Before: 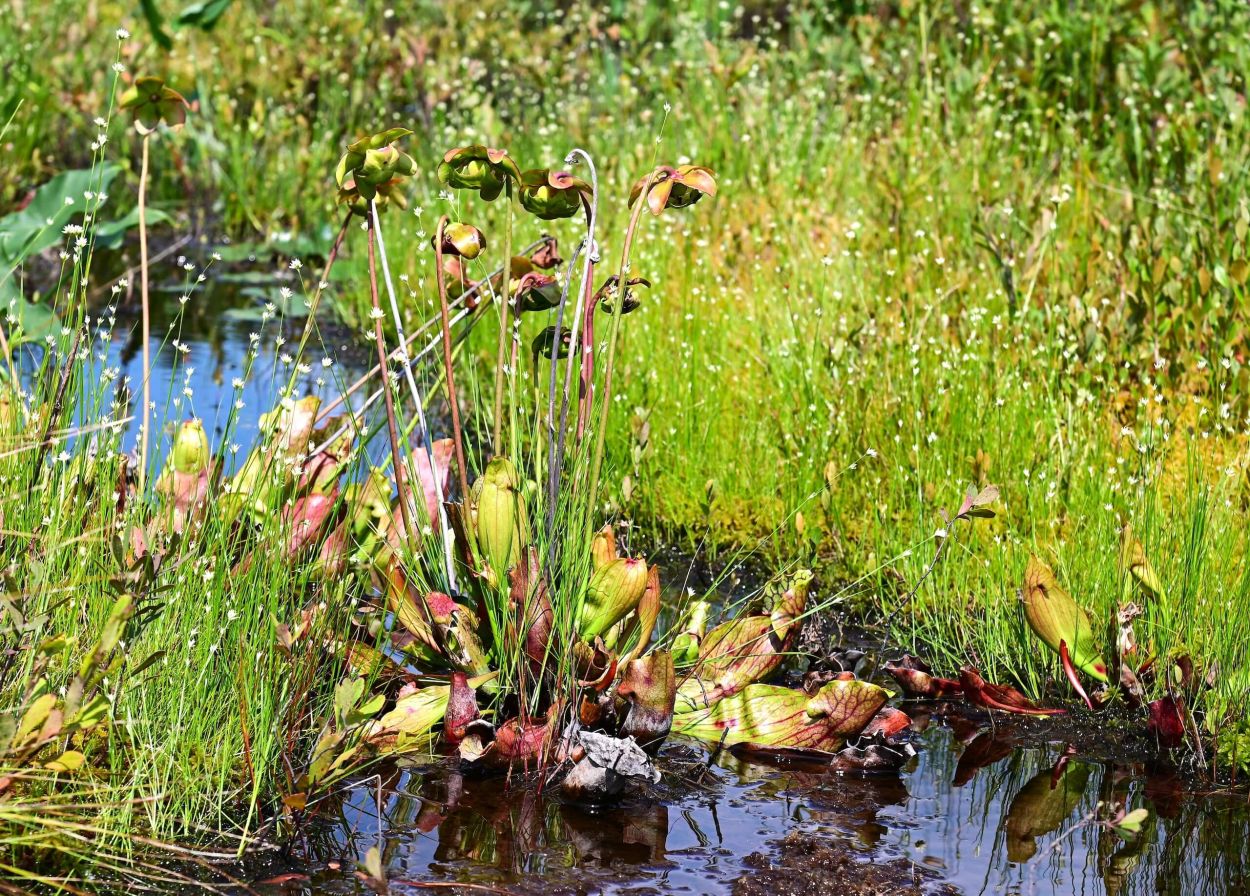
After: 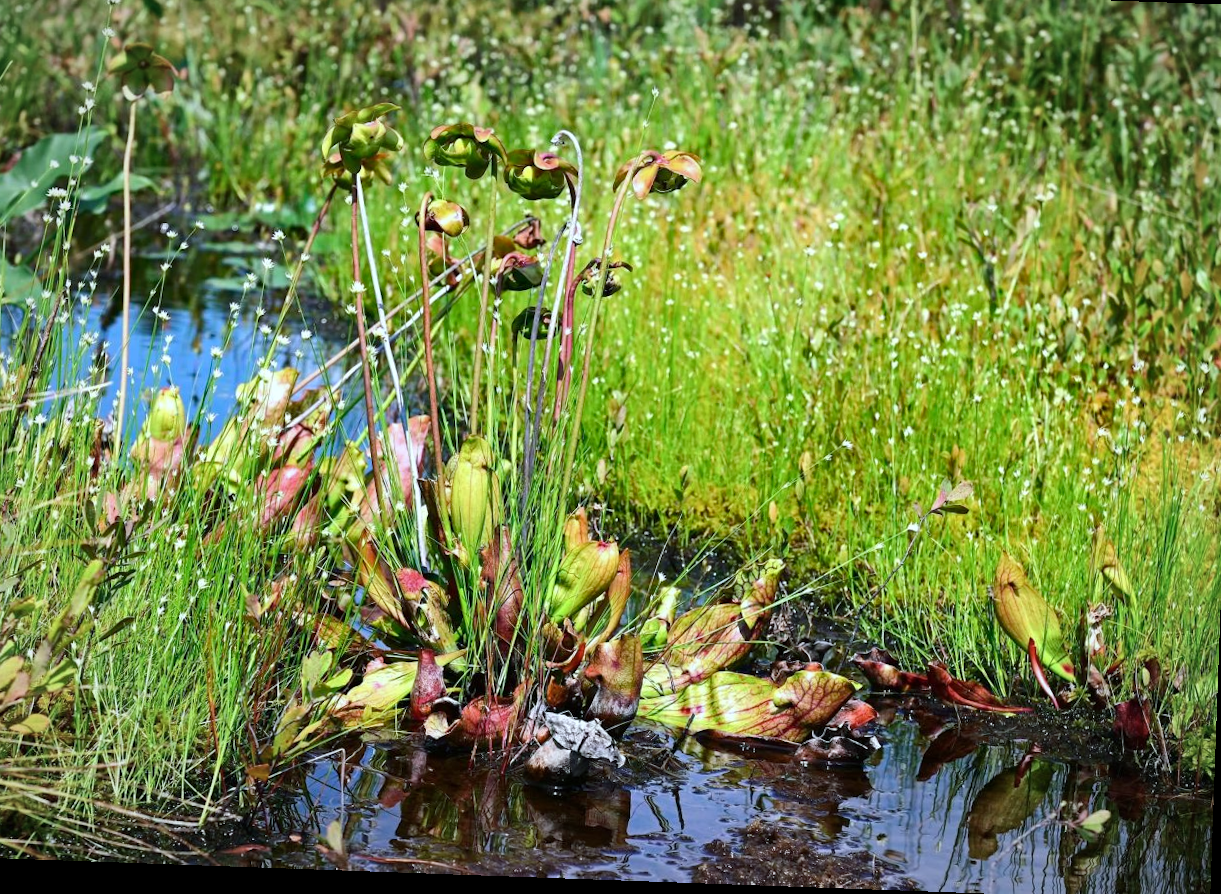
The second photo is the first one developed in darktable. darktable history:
vignetting: fall-off radius 100.61%, width/height ratio 1.336
color balance rgb: shadows lift › chroma 2.046%, shadows lift › hue 135.03°, perceptual saturation grading › global saturation -1.875%, perceptual saturation grading › highlights -7.368%, perceptual saturation grading › mid-tones 7.507%, perceptual saturation grading › shadows 3.702%, global vibrance 20%
color calibration: illuminant Planckian (black body), adaptation linear Bradford (ICC v4), x 0.364, y 0.367, temperature 4412.56 K
crop and rotate: angle -2.05°, left 3.149%, top 4.264%, right 1.491%, bottom 0.551%
tone equalizer: edges refinement/feathering 500, mask exposure compensation -1.57 EV, preserve details no
